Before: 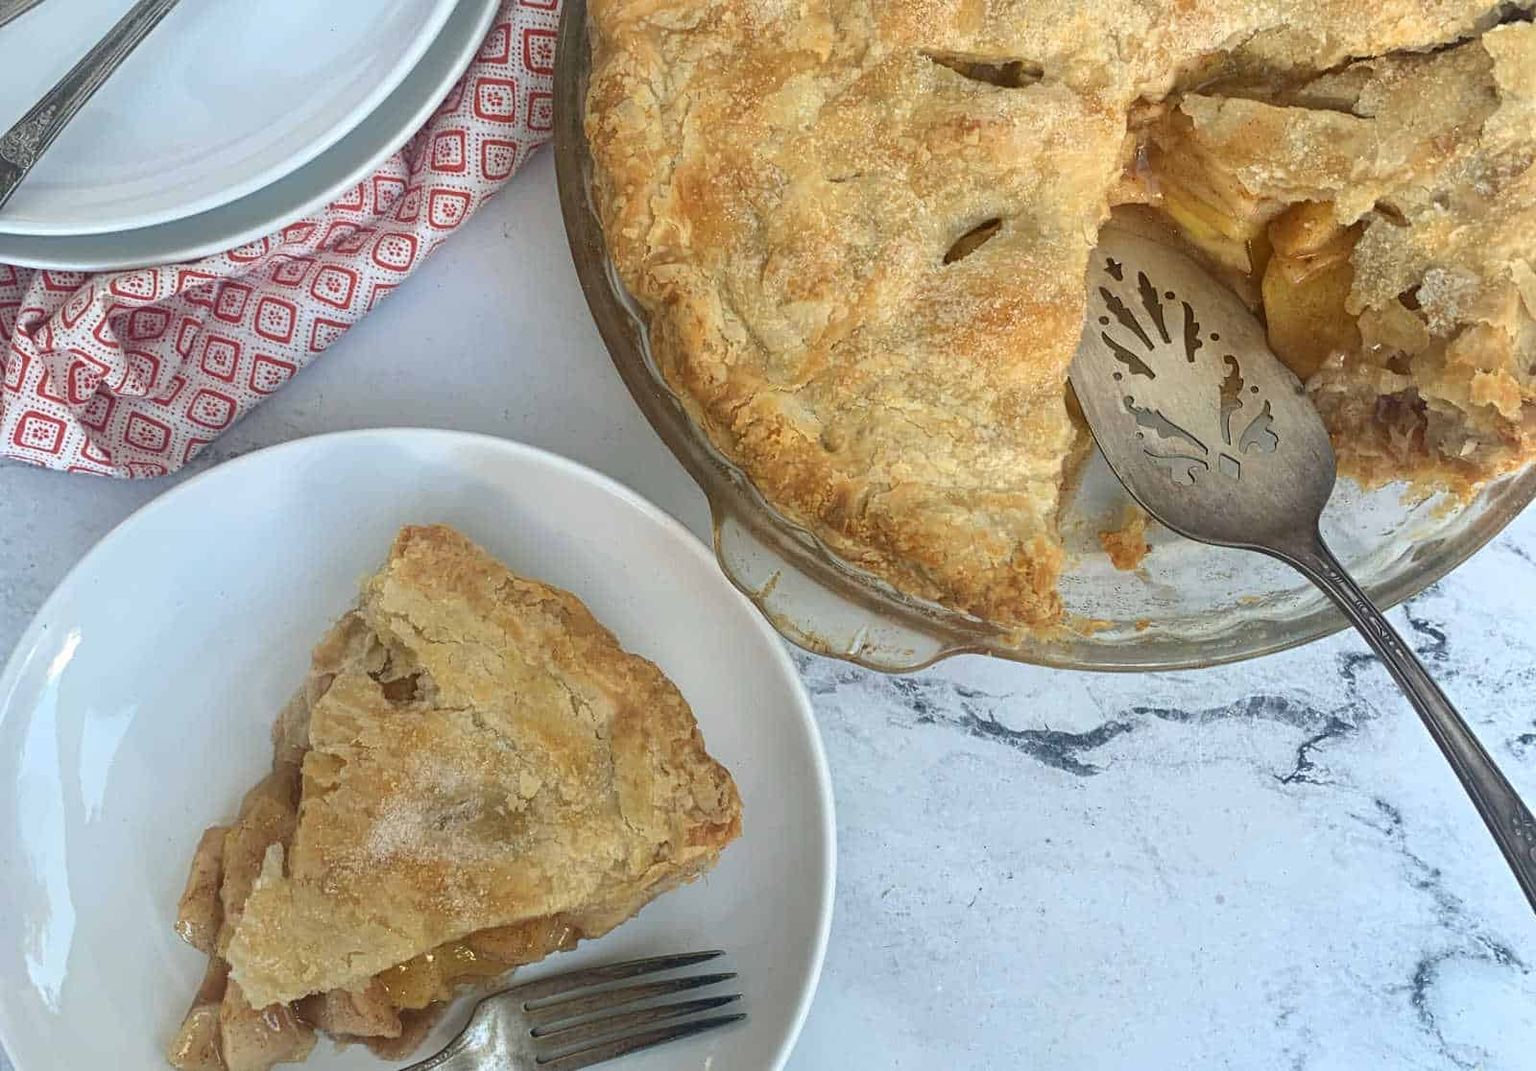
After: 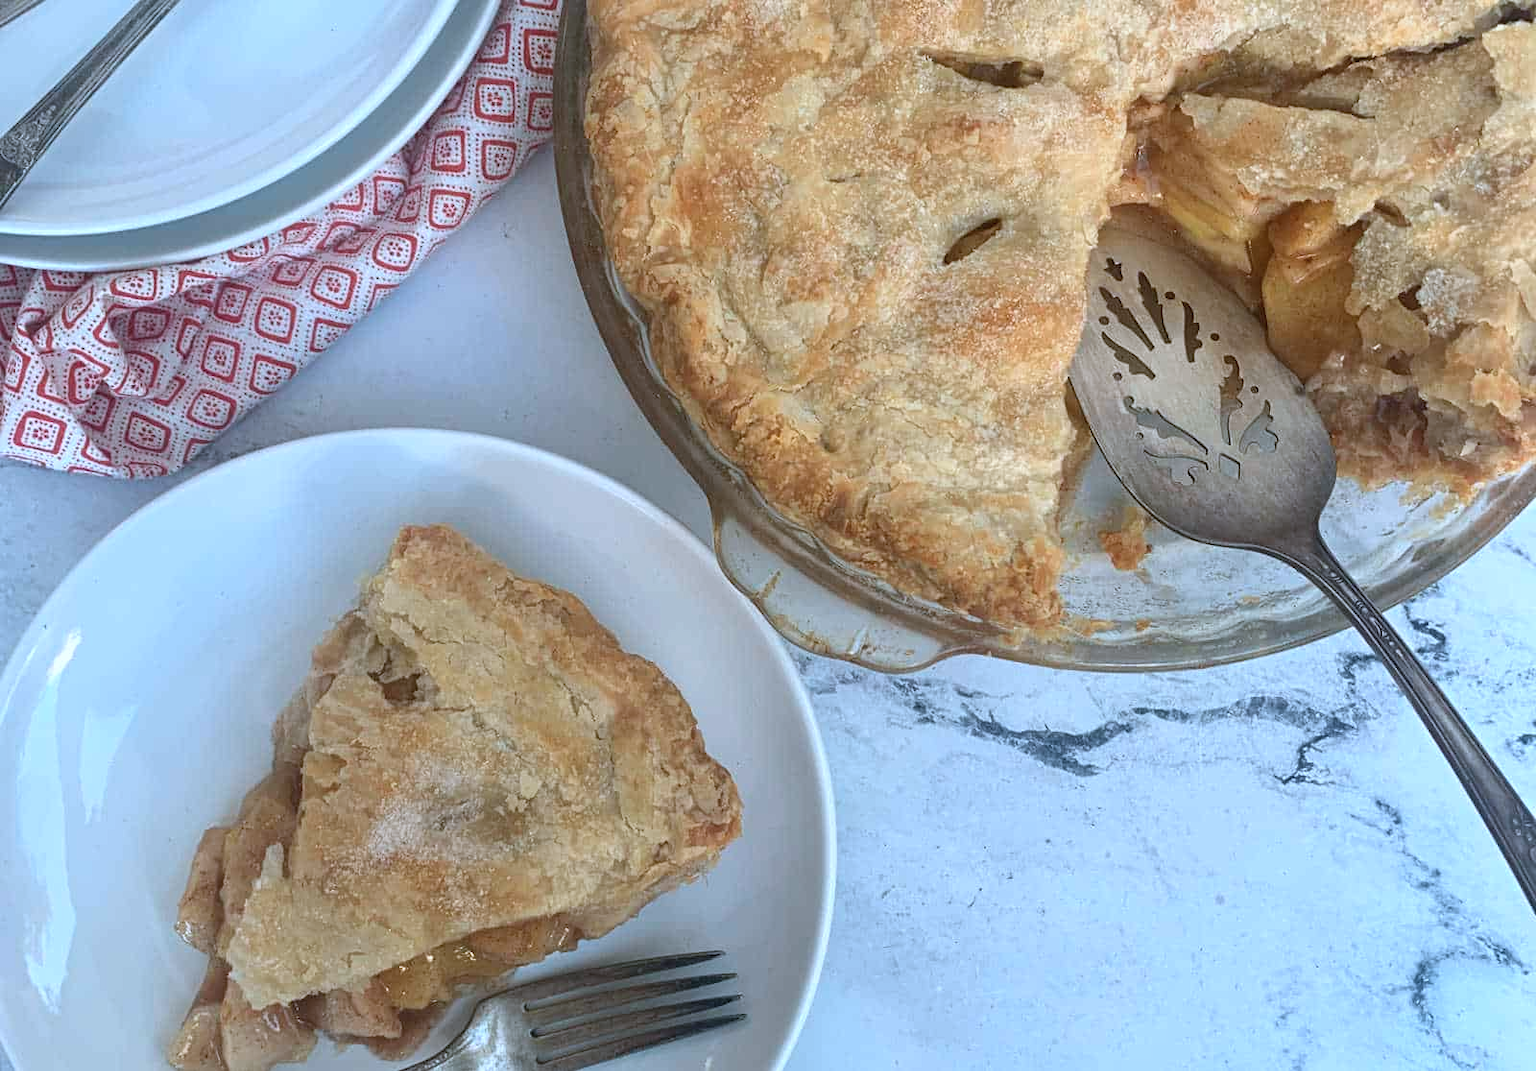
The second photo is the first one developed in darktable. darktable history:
color correction: highlights a* -1.86, highlights b* -18.52
